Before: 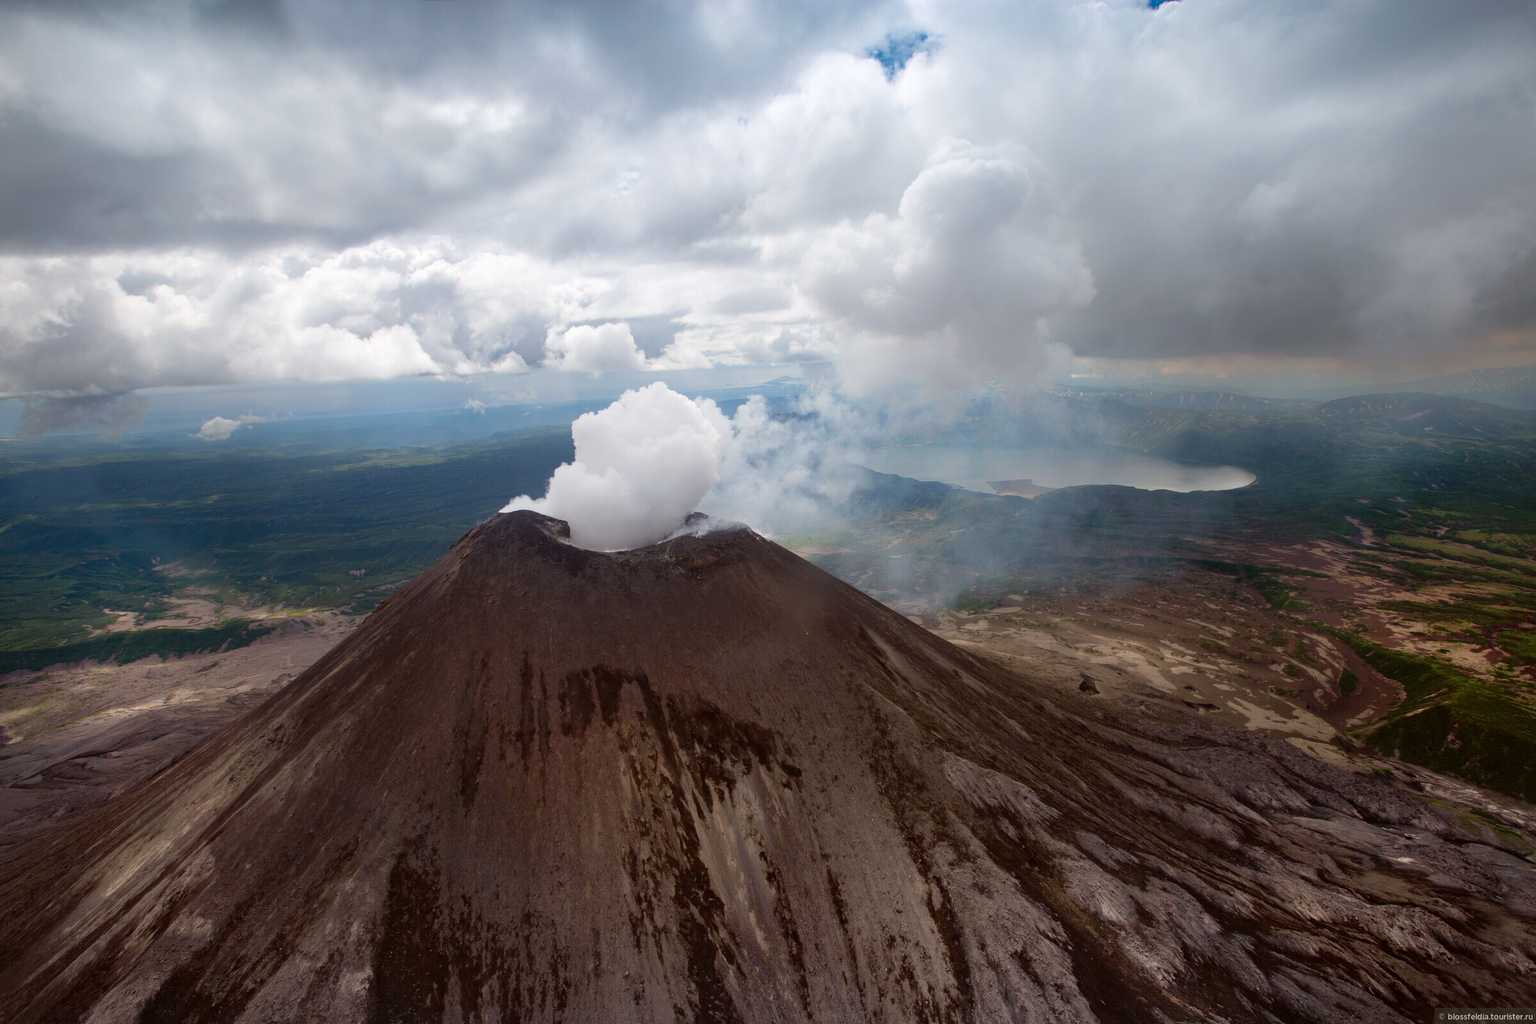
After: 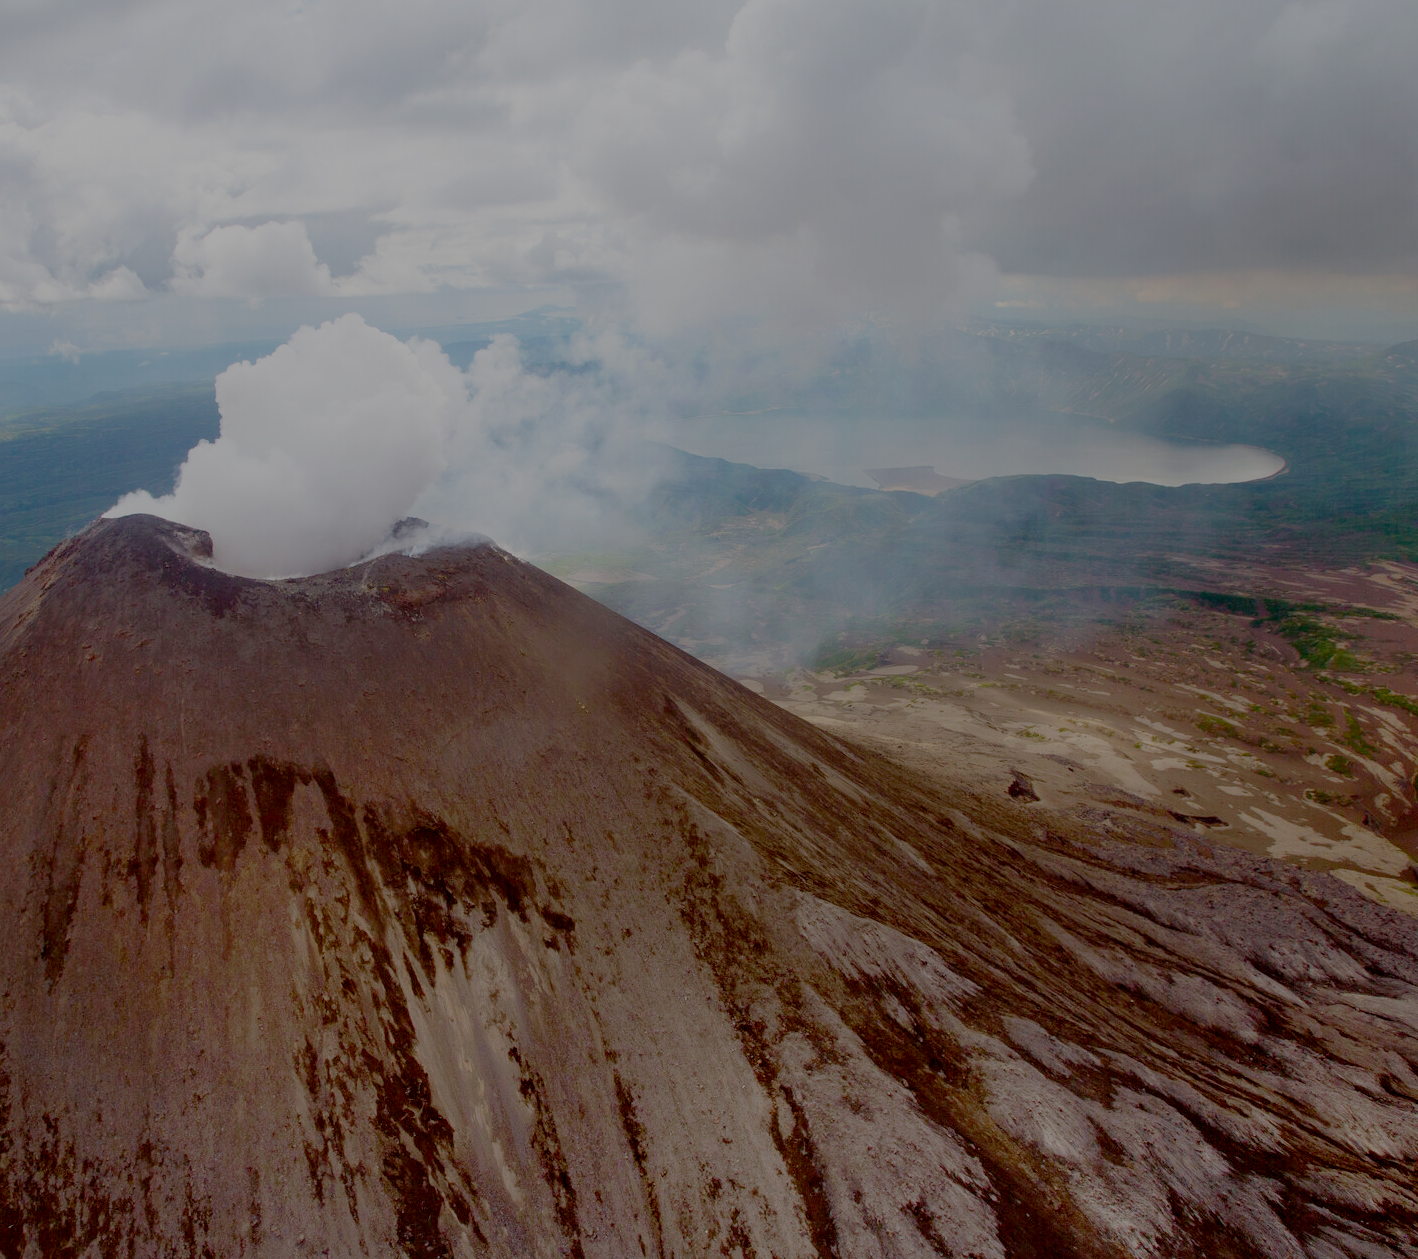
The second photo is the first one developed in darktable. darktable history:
color balance rgb: perceptual saturation grading › global saturation 20%, global vibrance 20%
crop and rotate: left 28.256%, top 17.734%, right 12.656%, bottom 3.573%
filmic rgb: white relative exposure 8 EV, threshold 3 EV, structure ↔ texture 100%, target black luminance 0%, hardness 2.44, latitude 76.53%, contrast 0.562, shadows ↔ highlights balance 0%, preserve chrominance no, color science v4 (2020), iterations of high-quality reconstruction 10, type of noise poissonian, enable highlight reconstruction true
